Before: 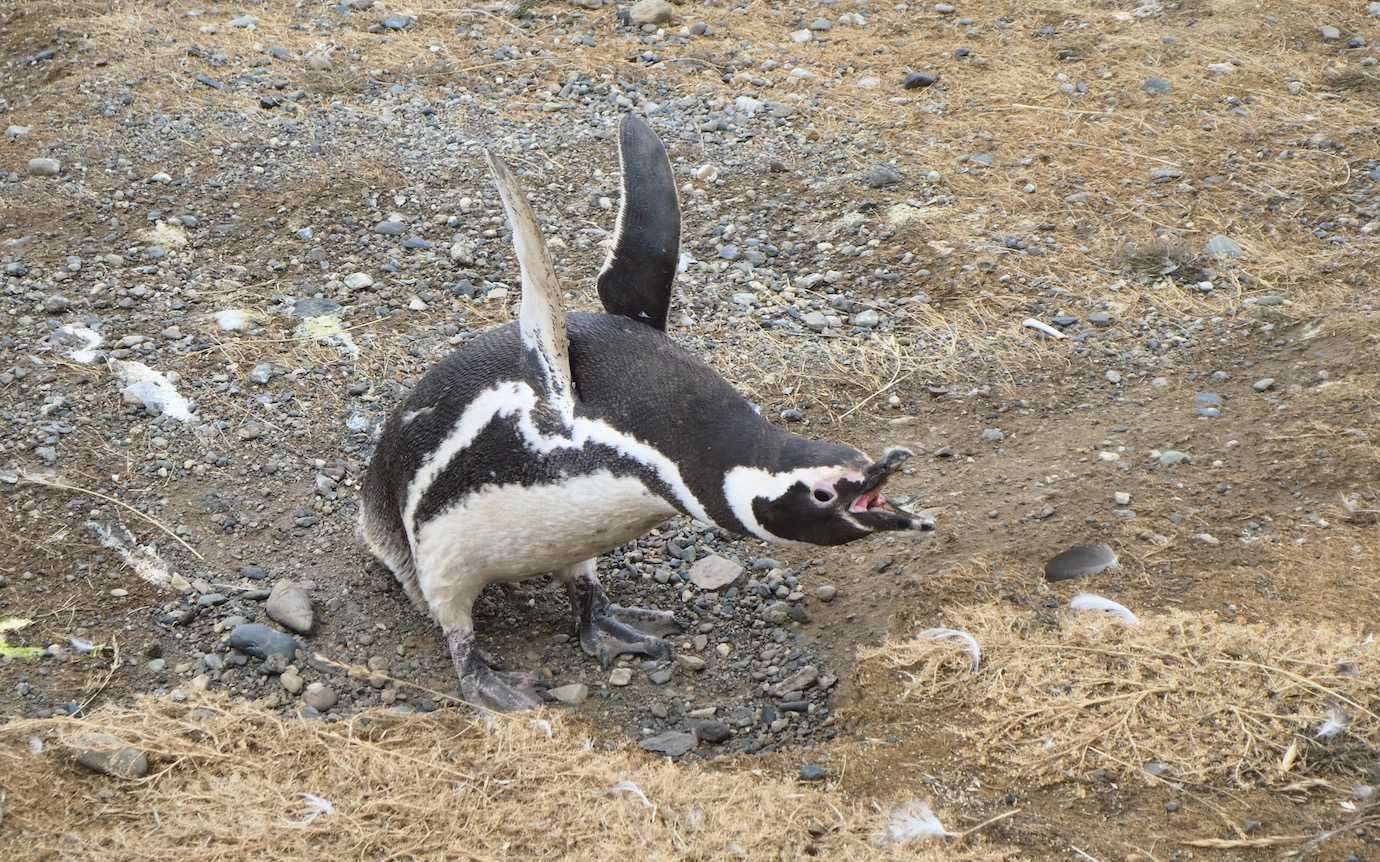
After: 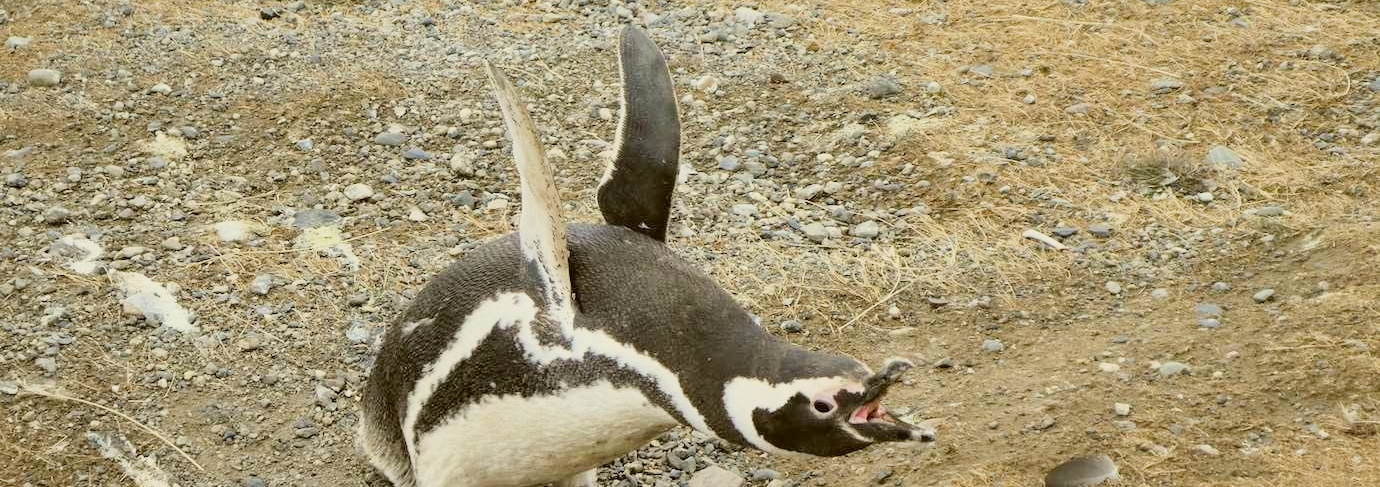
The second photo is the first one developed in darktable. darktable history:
color correction: highlights a* -1.23, highlights b* 10.56, shadows a* 0.869, shadows b* 18.57
filmic rgb: black relative exposure -7.98 EV, white relative exposure 4.03 EV, hardness 4.2
crop and rotate: top 10.502%, bottom 32.954%
contrast equalizer: octaves 7, y [[0.5 ×6], [0.5 ×6], [0.5, 0.5, 0.501, 0.545, 0.707, 0.863], [0 ×6], [0 ×6]], mix 0.156
exposure: black level correction 0.001, exposure 0.5 EV, compensate highlight preservation false
shadows and highlights: shadows 36.33, highlights -28.04, soften with gaussian
